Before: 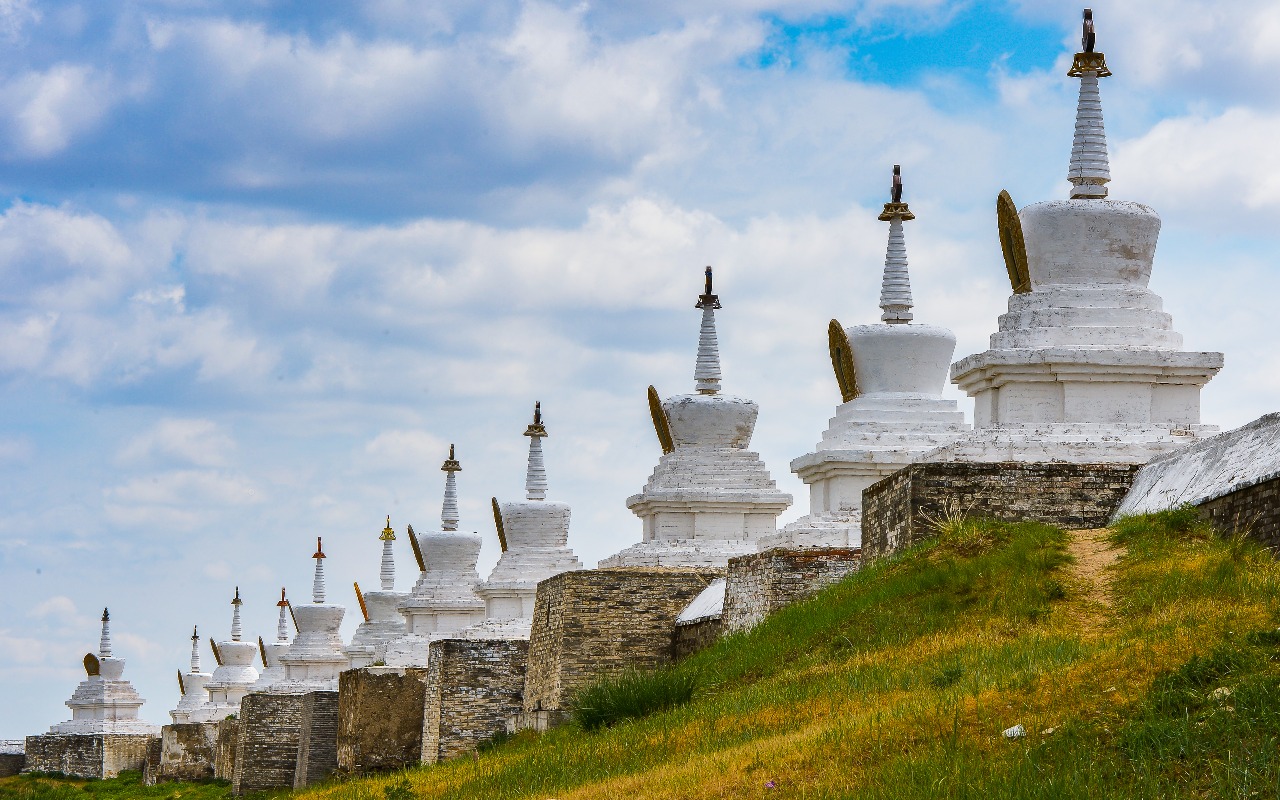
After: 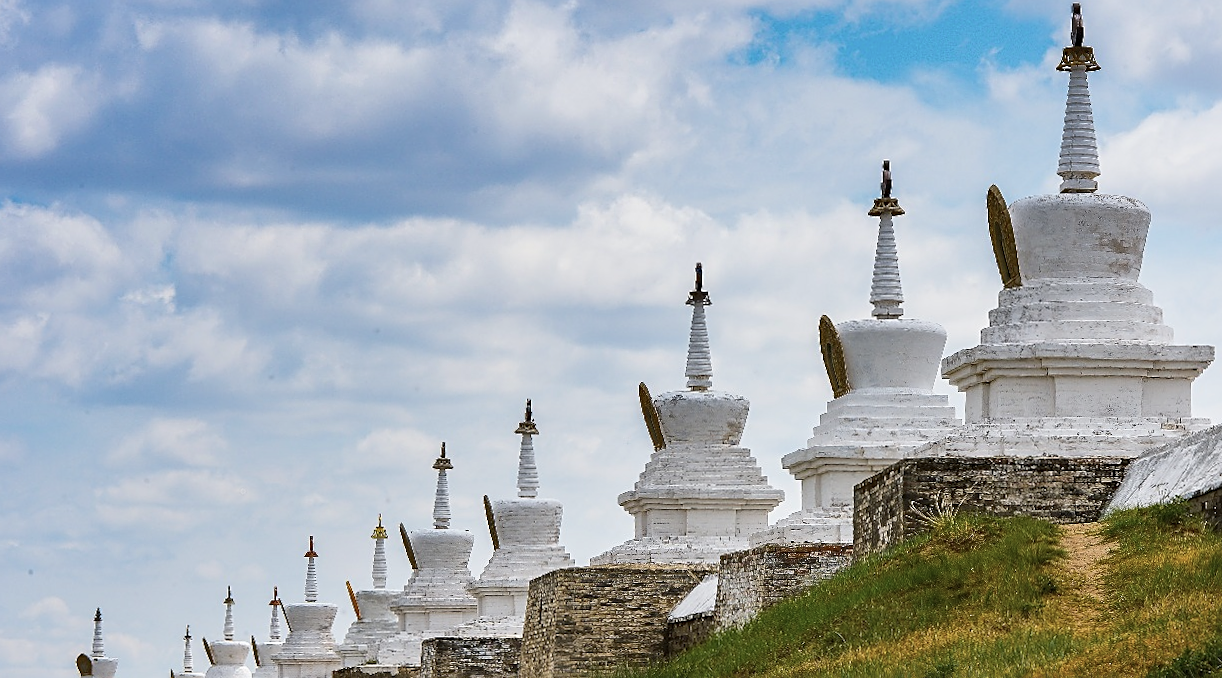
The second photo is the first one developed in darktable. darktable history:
crop and rotate: angle 0.356°, left 0.249%, right 3.307%, bottom 14.341%
sharpen: on, module defaults
color correction: highlights b* -0.025, saturation 0.804
